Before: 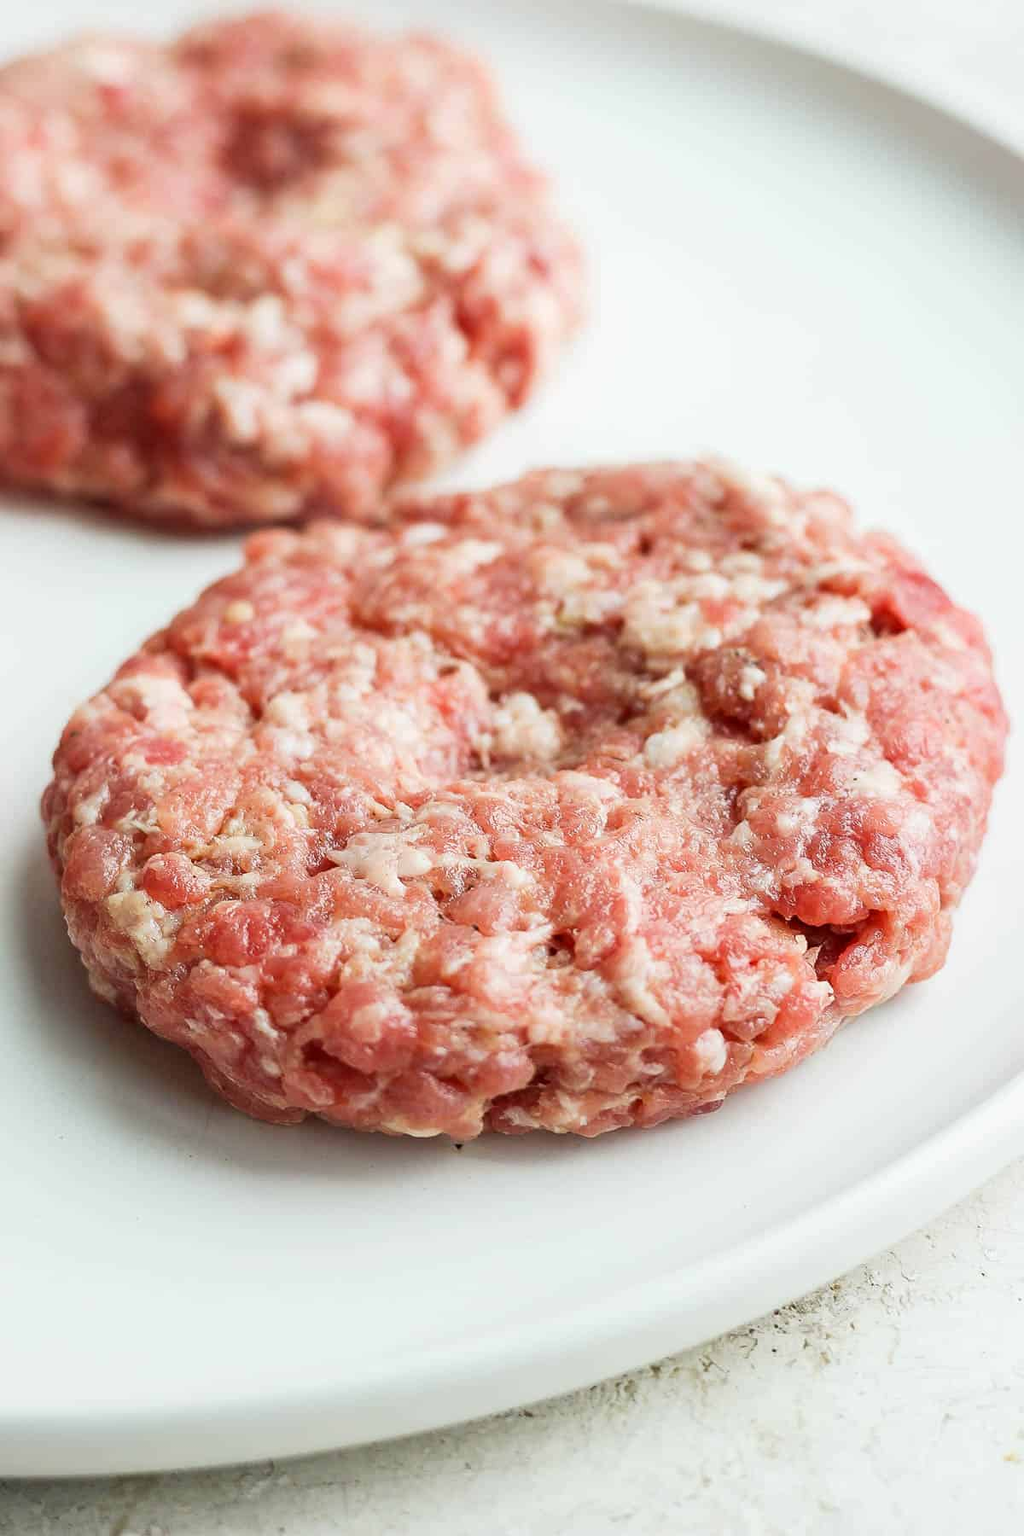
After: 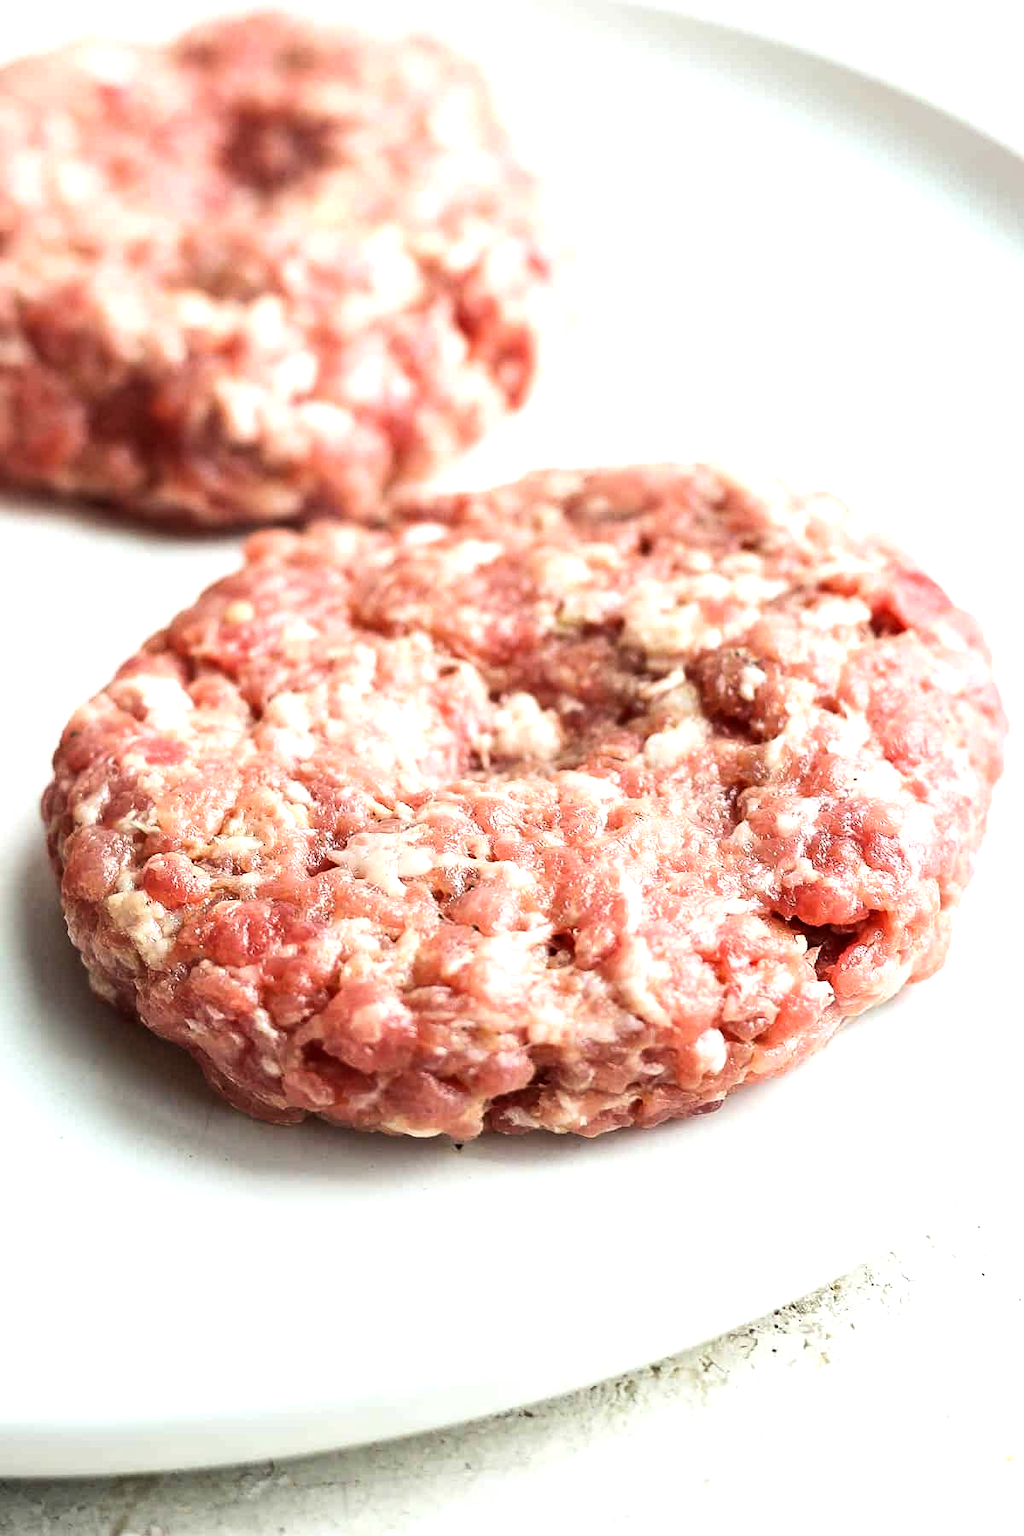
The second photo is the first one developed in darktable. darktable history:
tone equalizer: -8 EV -0.728 EV, -7 EV -0.724 EV, -6 EV -0.595 EV, -5 EV -0.403 EV, -3 EV 0.375 EV, -2 EV 0.6 EV, -1 EV 0.687 EV, +0 EV 0.761 EV, edges refinement/feathering 500, mask exposure compensation -1.57 EV, preserve details no
